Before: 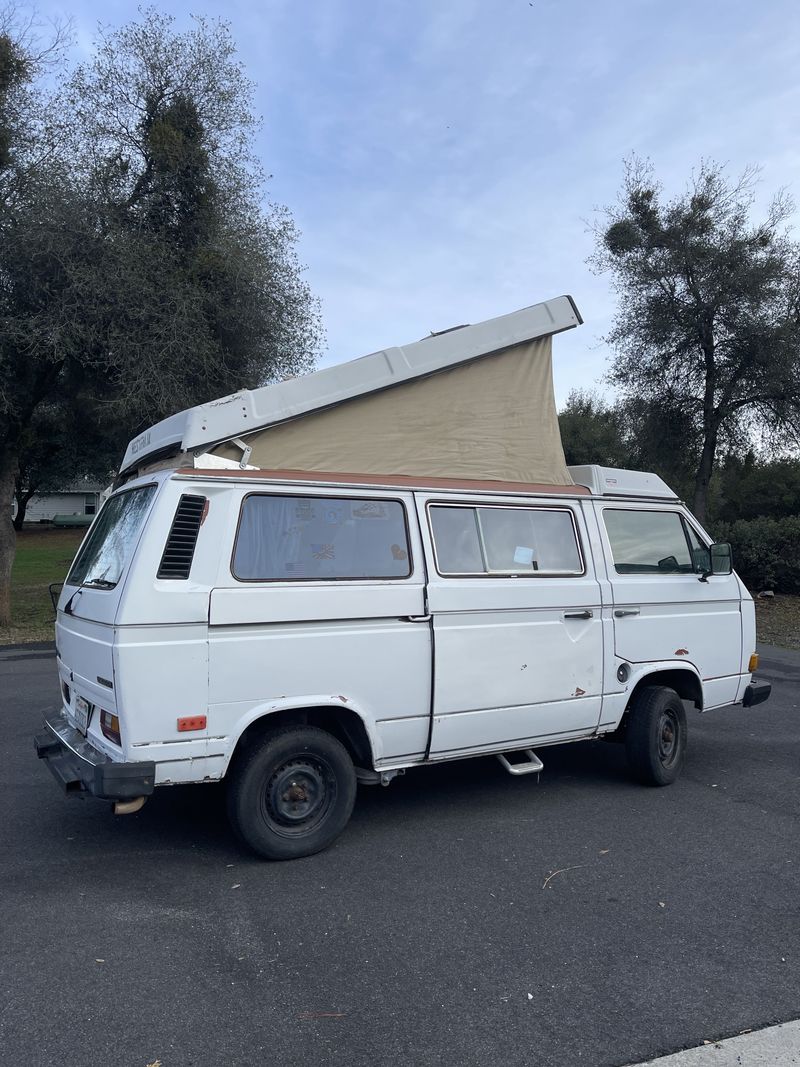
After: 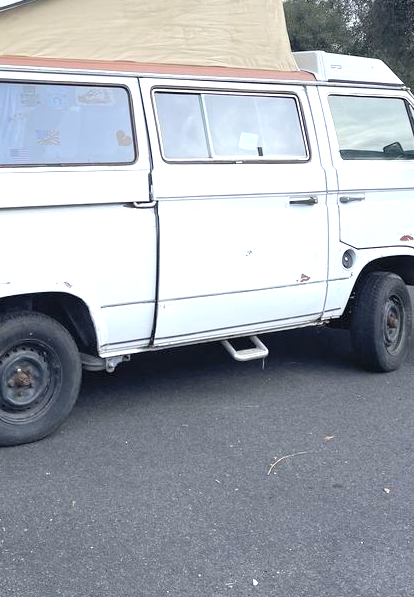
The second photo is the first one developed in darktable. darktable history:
exposure: black level correction 0, exposure 1.1 EV, compensate highlight preservation false
crop: left 34.479%, top 38.822%, right 13.718%, bottom 5.172%
contrast brightness saturation: brightness 0.15
